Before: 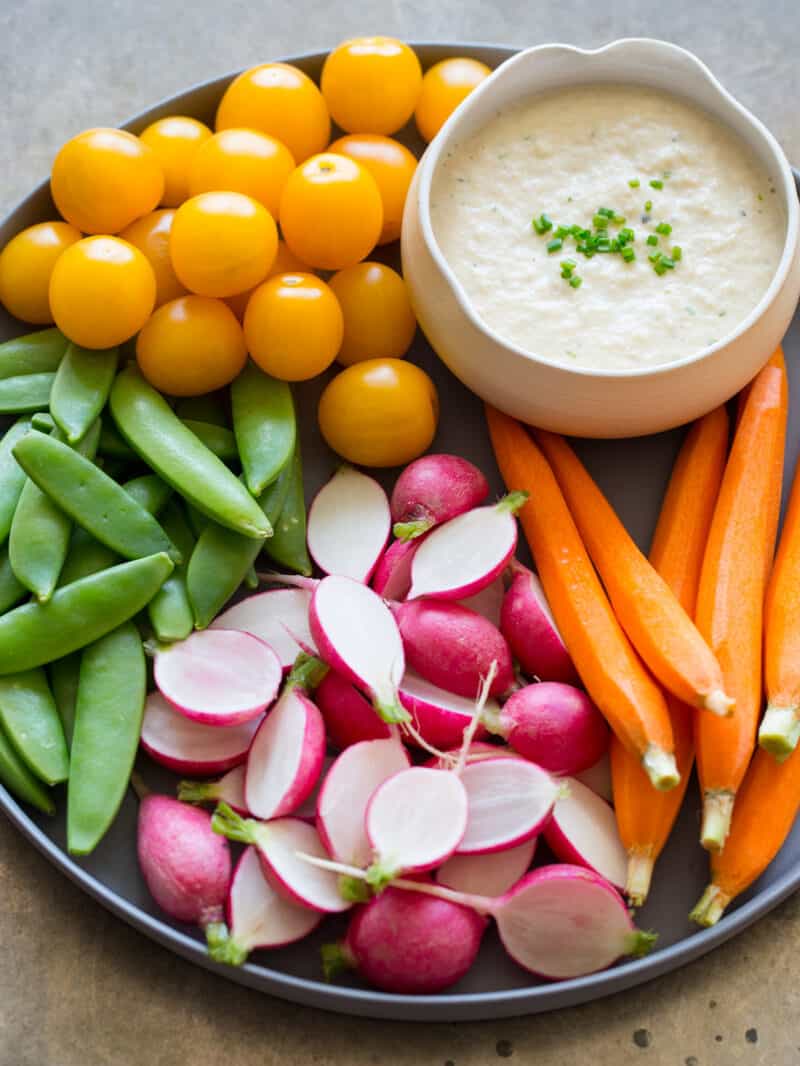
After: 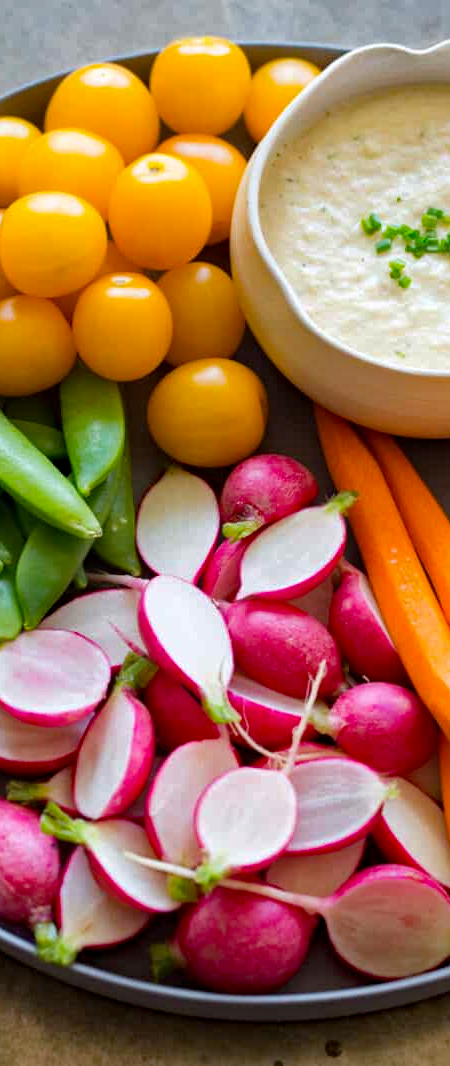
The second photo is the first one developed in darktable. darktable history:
haze removal: strength 0.5, distance 0.43, compatibility mode true, adaptive false
crop: left 21.496%, right 22.254%
